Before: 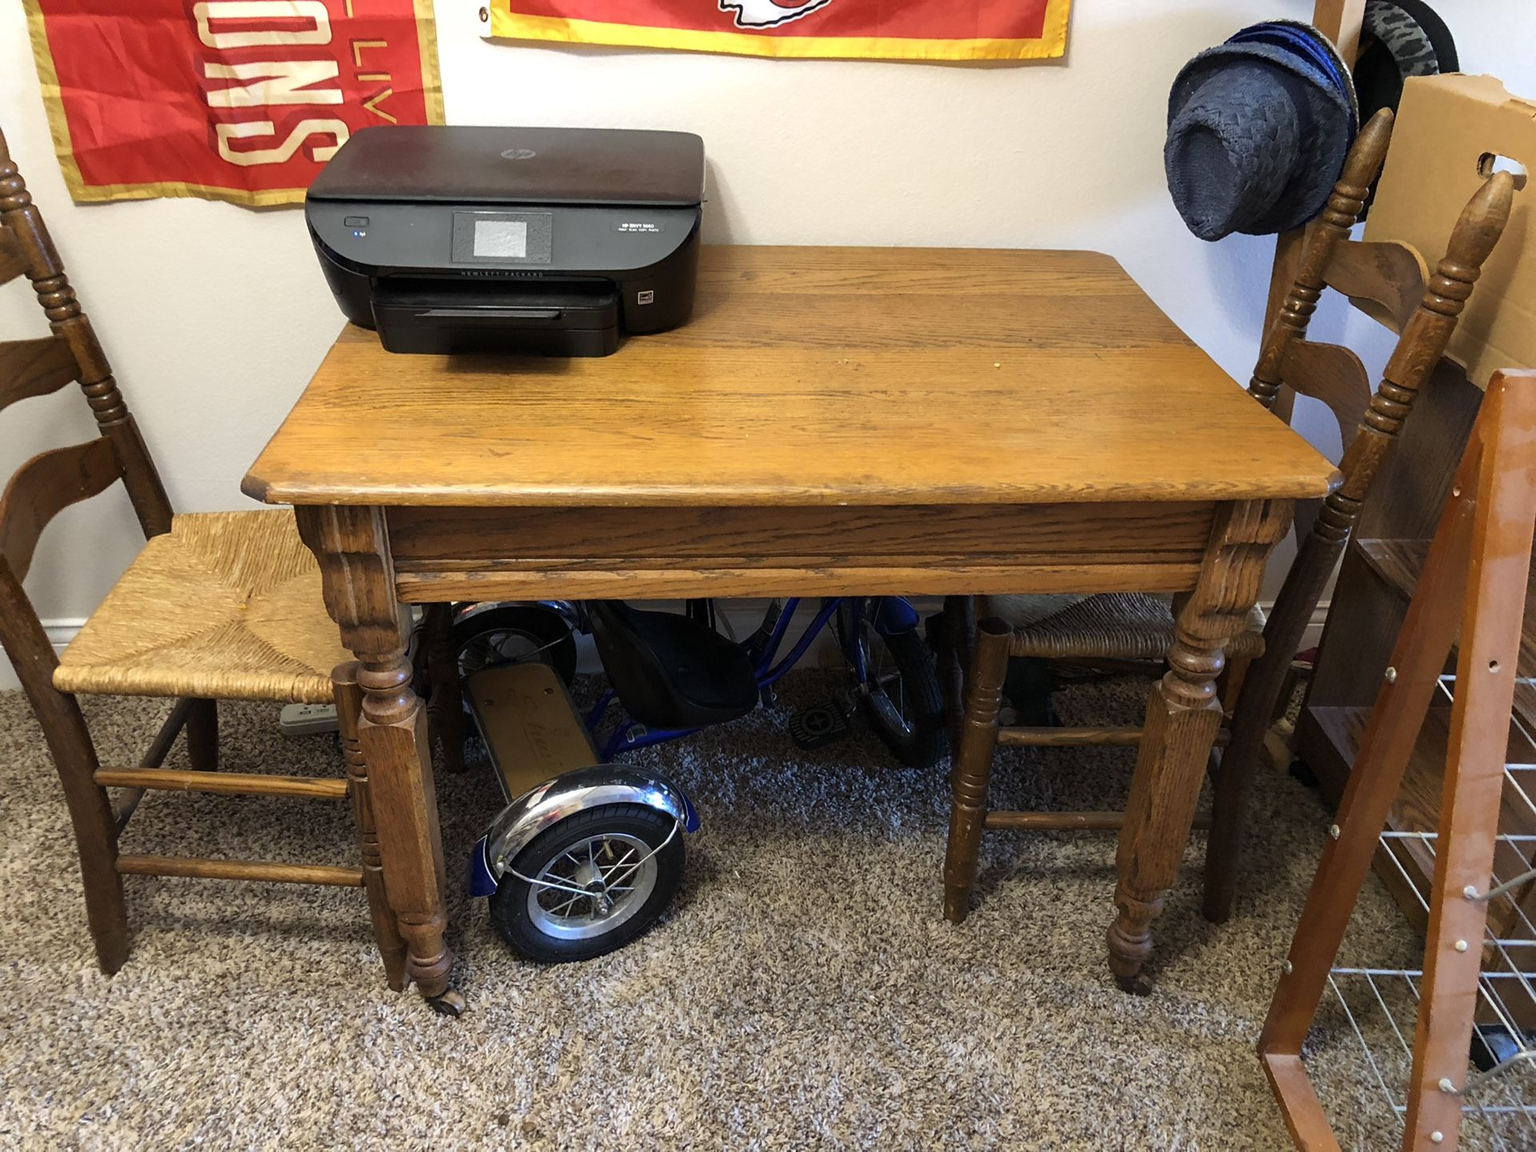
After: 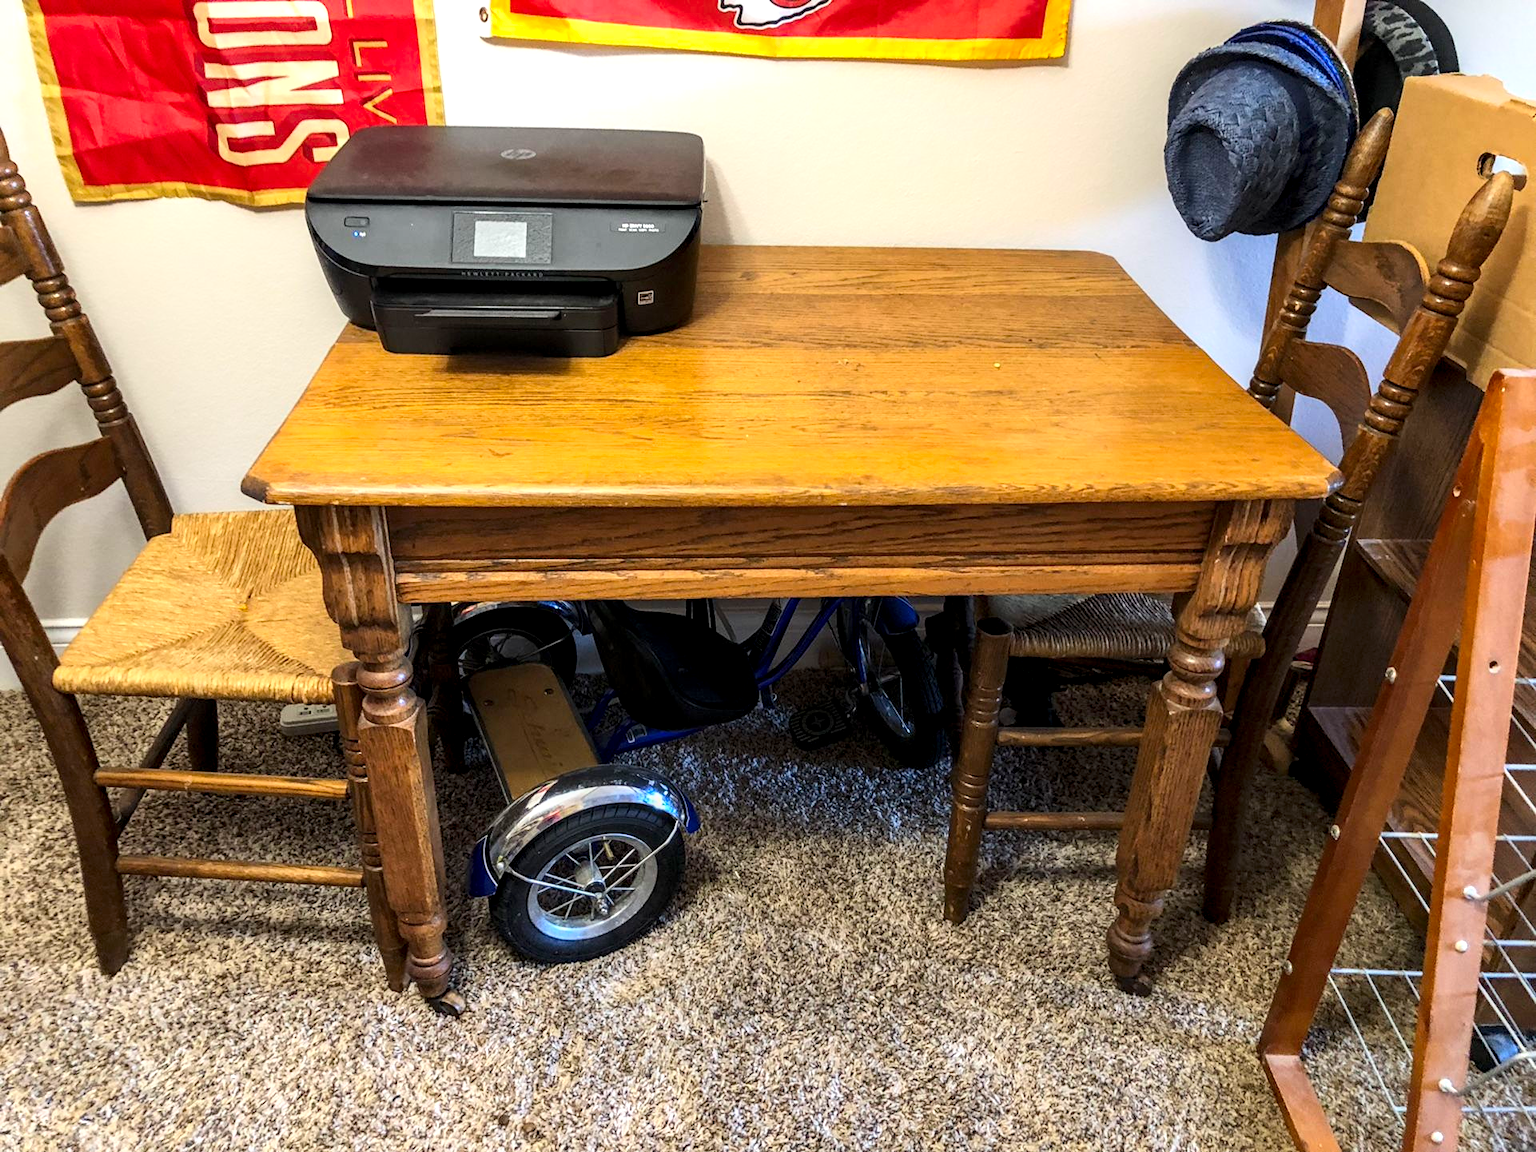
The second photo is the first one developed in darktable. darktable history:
local contrast: highlights 20%, detail 150%
contrast brightness saturation: contrast 0.2, brightness 0.16, saturation 0.22
